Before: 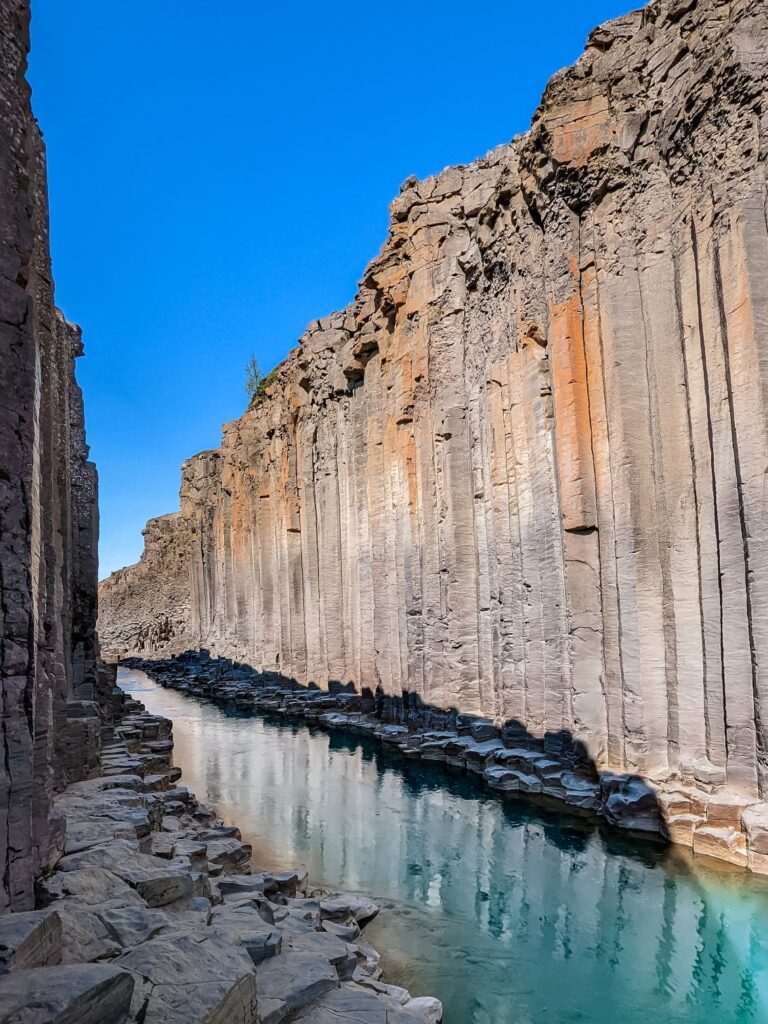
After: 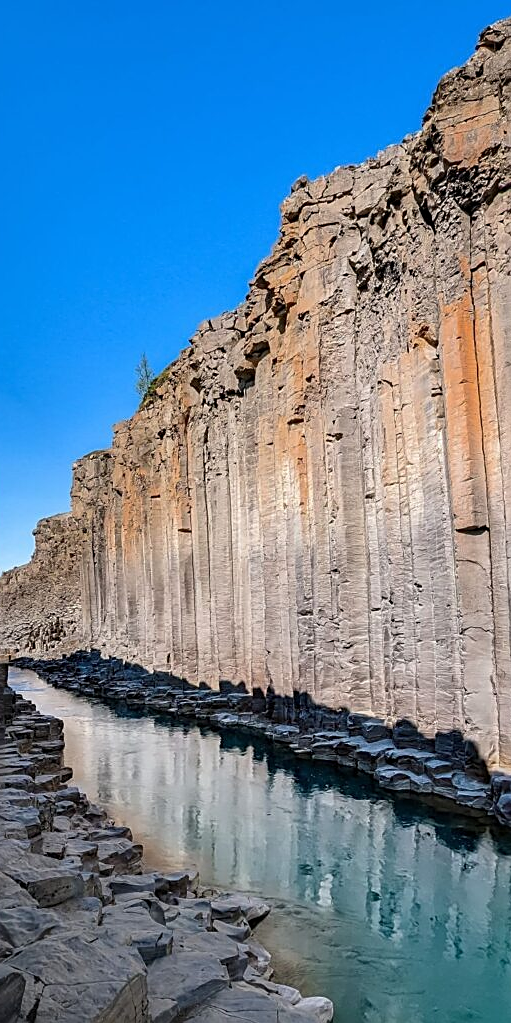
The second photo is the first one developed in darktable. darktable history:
sharpen: on, module defaults
crop and rotate: left 14.292%, right 19.041%
